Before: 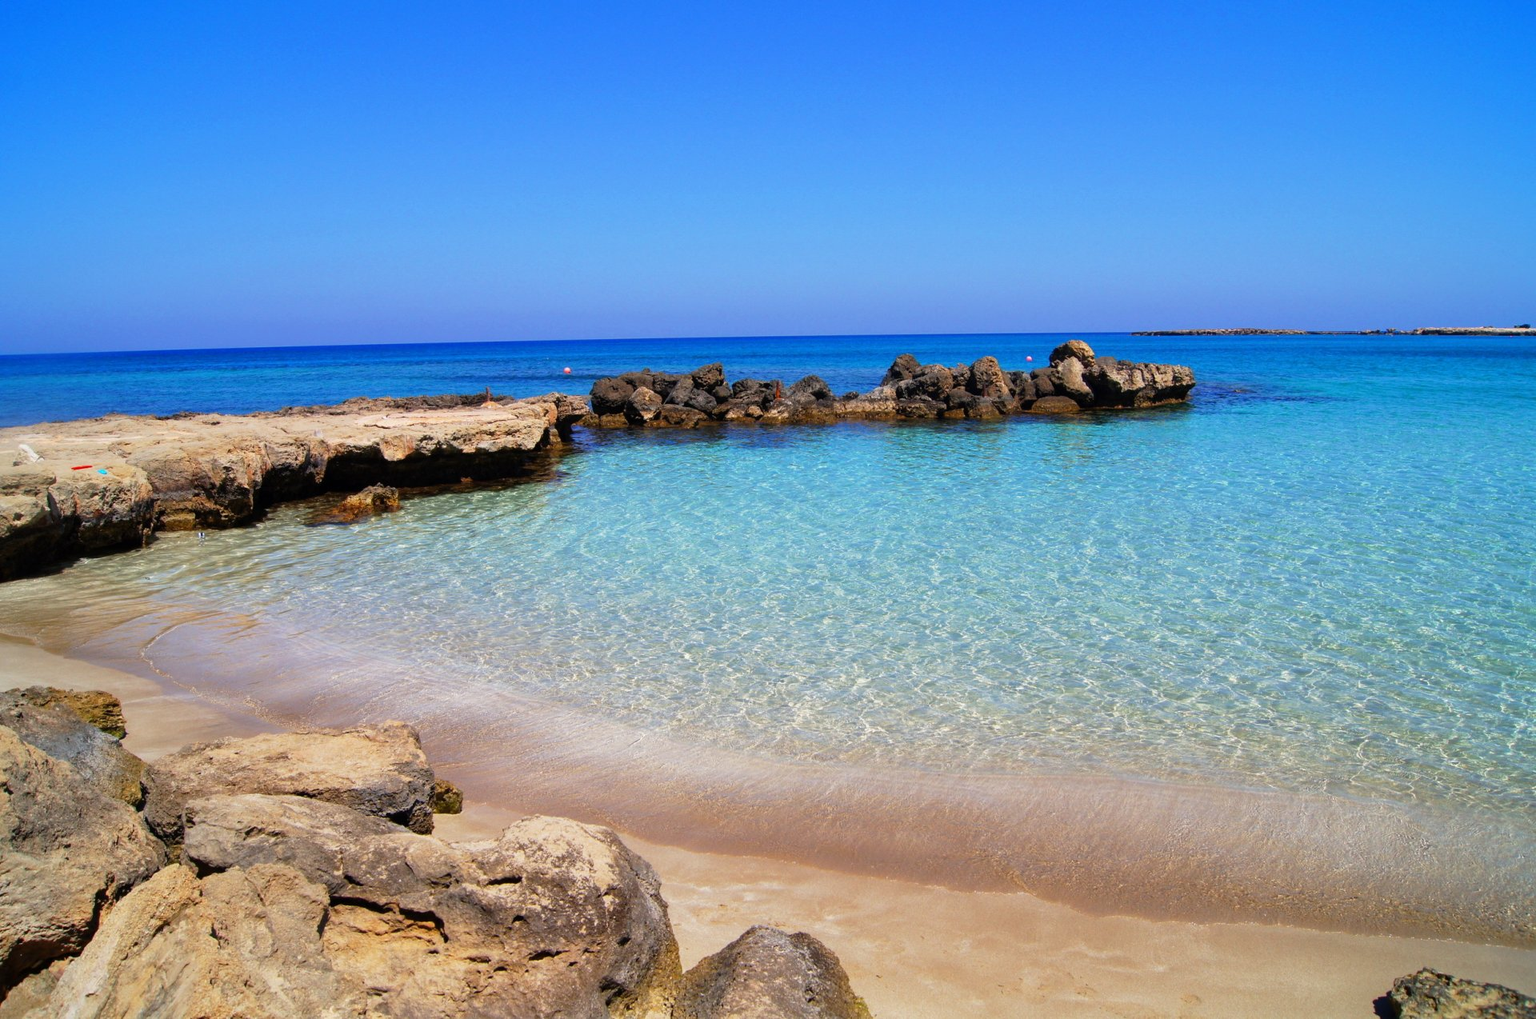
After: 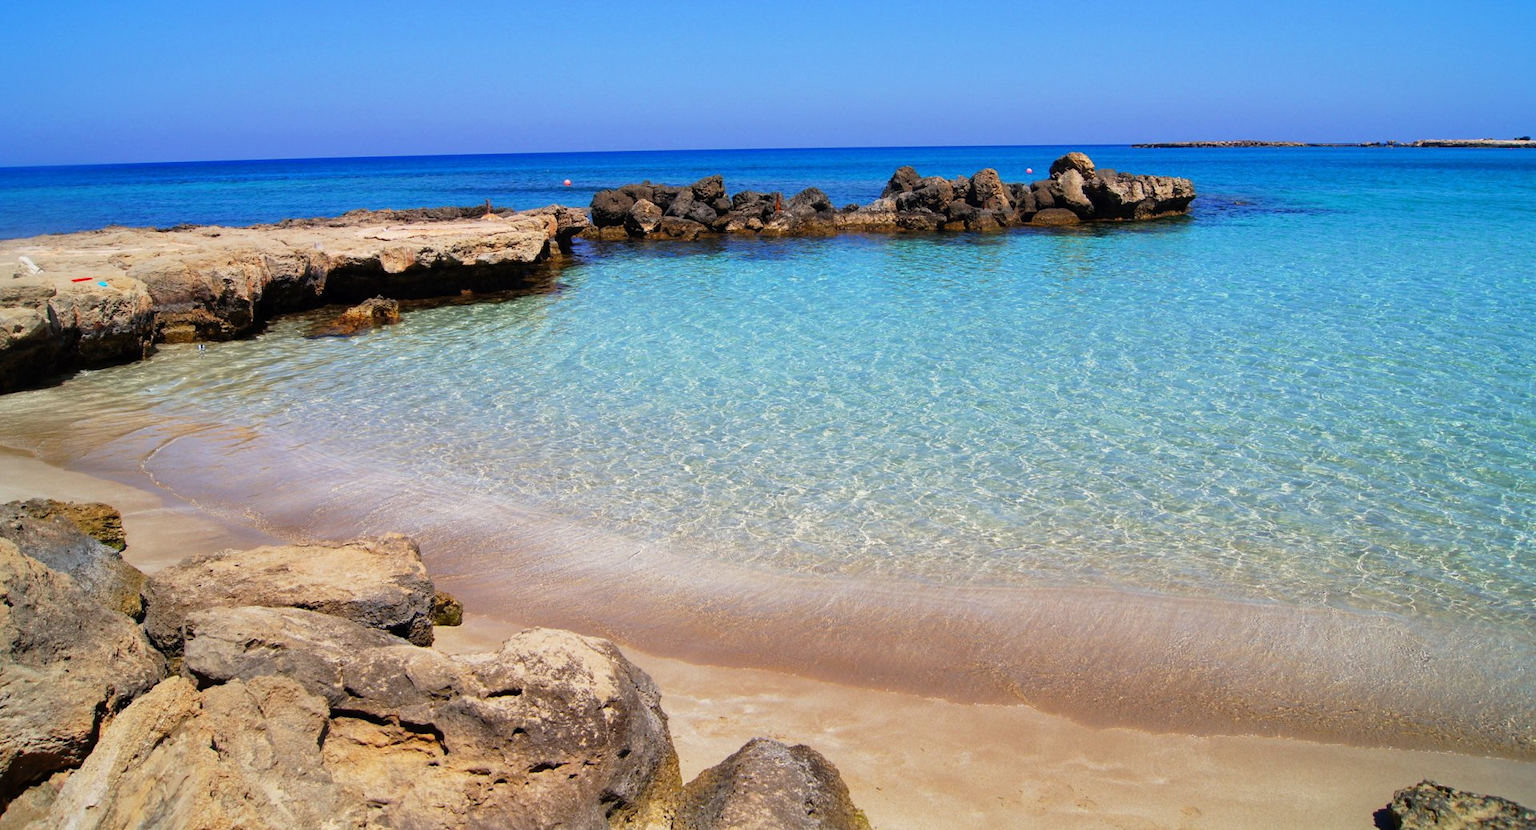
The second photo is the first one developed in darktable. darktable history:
crop and rotate: top 18.492%
